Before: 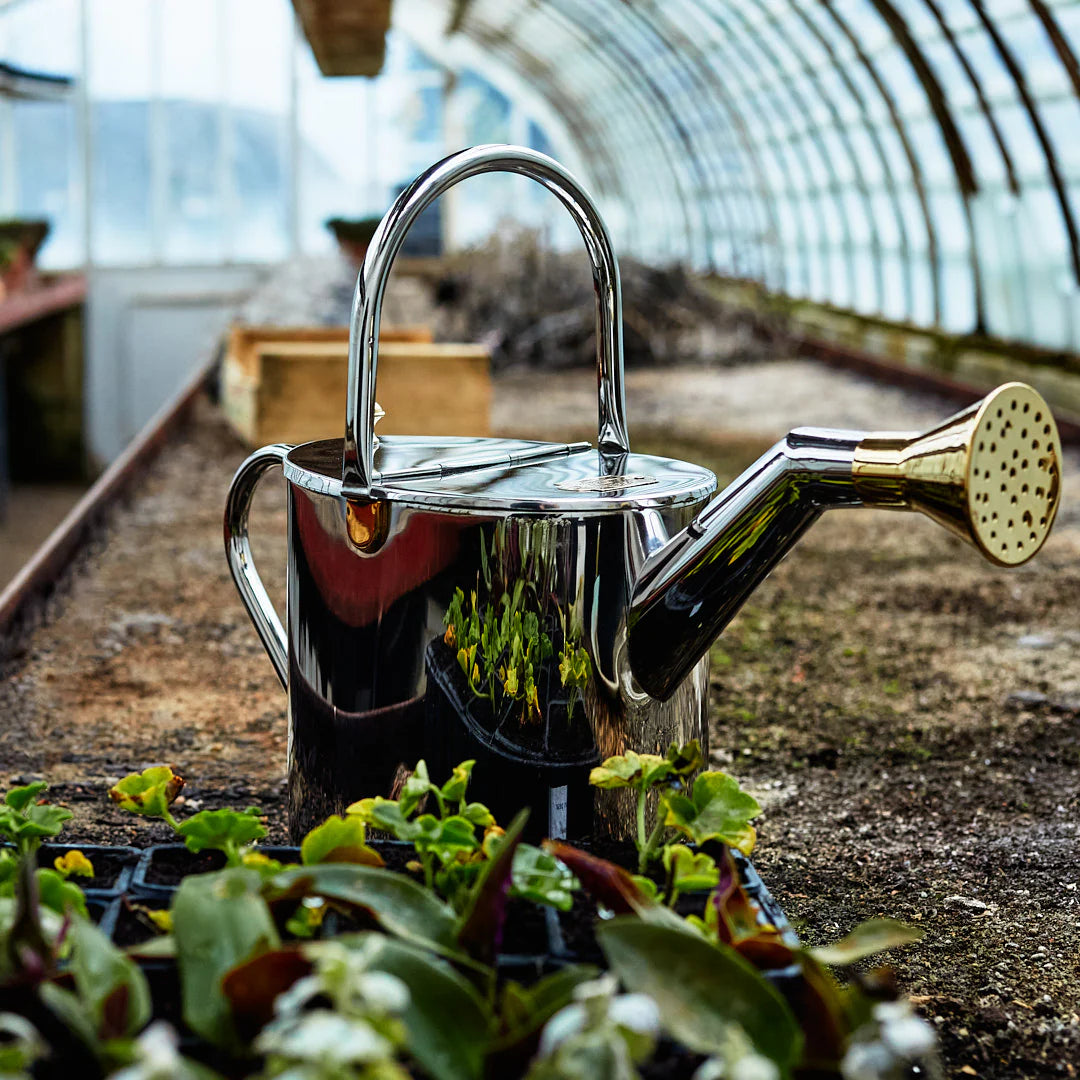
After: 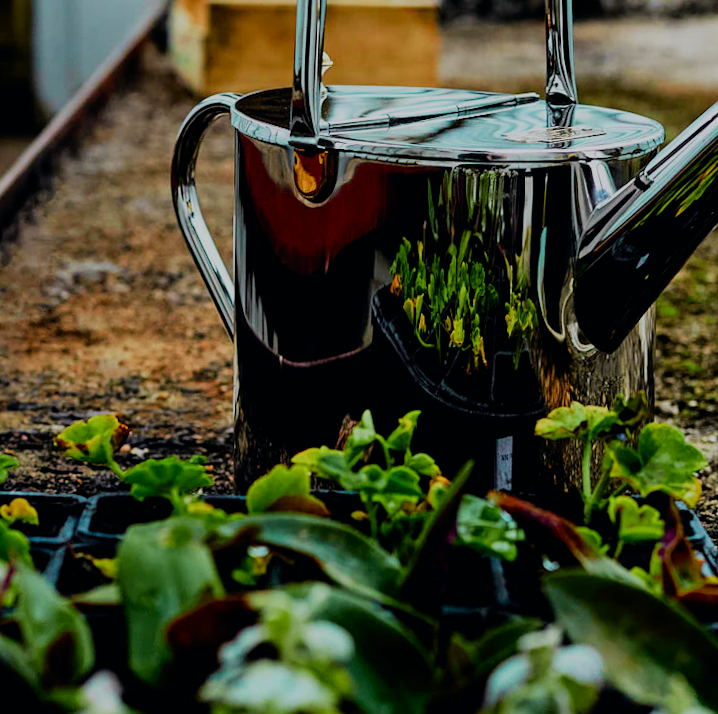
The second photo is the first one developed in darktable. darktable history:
rotate and perspective: rotation -0.45°, automatic cropping original format, crop left 0.008, crop right 0.992, crop top 0.012, crop bottom 0.988
crop and rotate: angle -0.82°, left 3.85%, top 31.828%, right 27.992%
tone equalizer: on, module defaults
exposure: black level correction 0, exposure -0.766 EV, compensate highlight preservation false
tone curve: curves: ch0 [(0, 0) (0.051, 0.047) (0.102, 0.099) (0.232, 0.249) (0.462, 0.501) (0.698, 0.761) (0.908, 0.946) (1, 1)]; ch1 [(0, 0) (0.339, 0.298) (0.402, 0.363) (0.453, 0.413) (0.485, 0.469) (0.494, 0.493) (0.504, 0.501) (0.525, 0.533) (0.563, 0.591) (0.597, 0.631) (1, 1)]; ch2 [(0, 0) (0.48, 0.48) (0.504, 0.5) (0.539, 0.554) (0.59, 0.628) (0.642, 0.682) (0.824, 0.815) (1, 1)], color space Lab, independent channels, preserve colors none
color balance rgb: linear chroma grading › global chroma 3.45%, perceptual saturation grading › global saturation 11.24%, perceptual brilliance grading › global brilliance 3.04%, global vibrance 2.8%
filmic rgb: black relative exposure -7.15 EV, white relative exposure 5.36 EV, hardness 3.02
